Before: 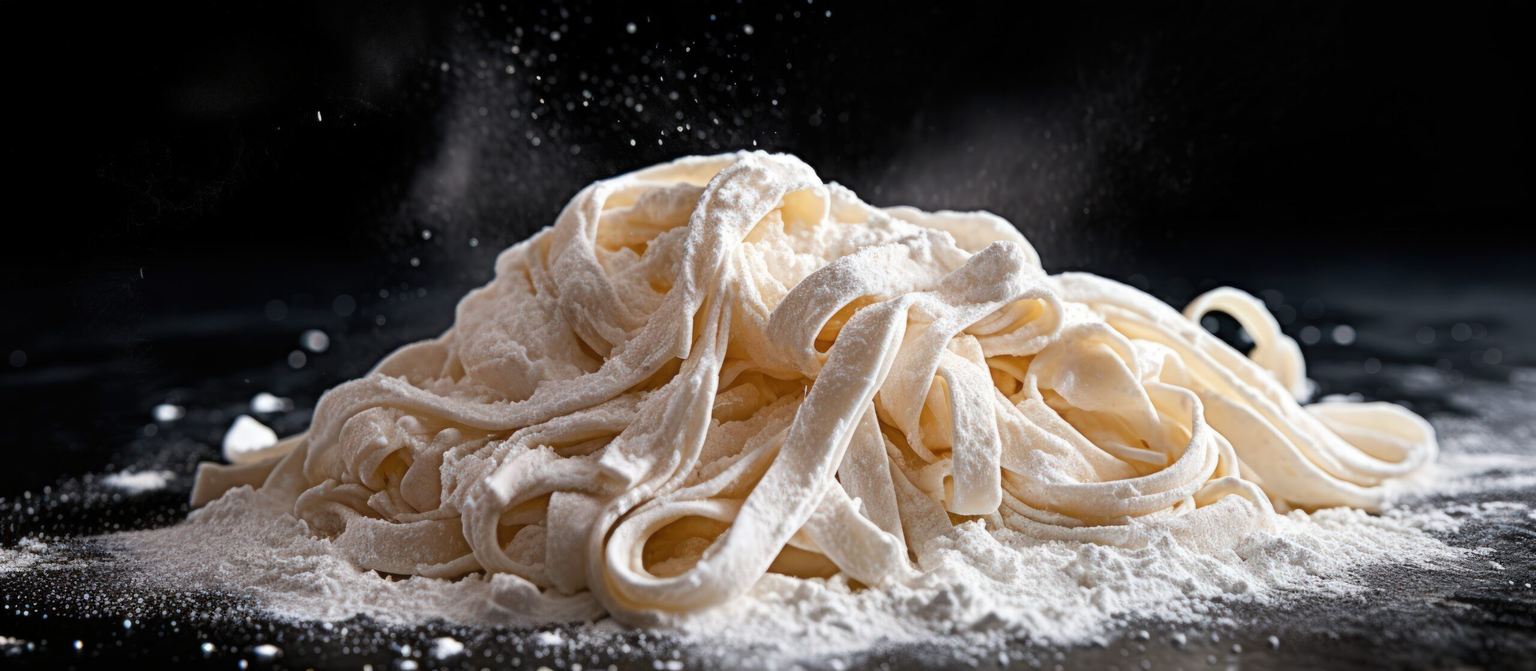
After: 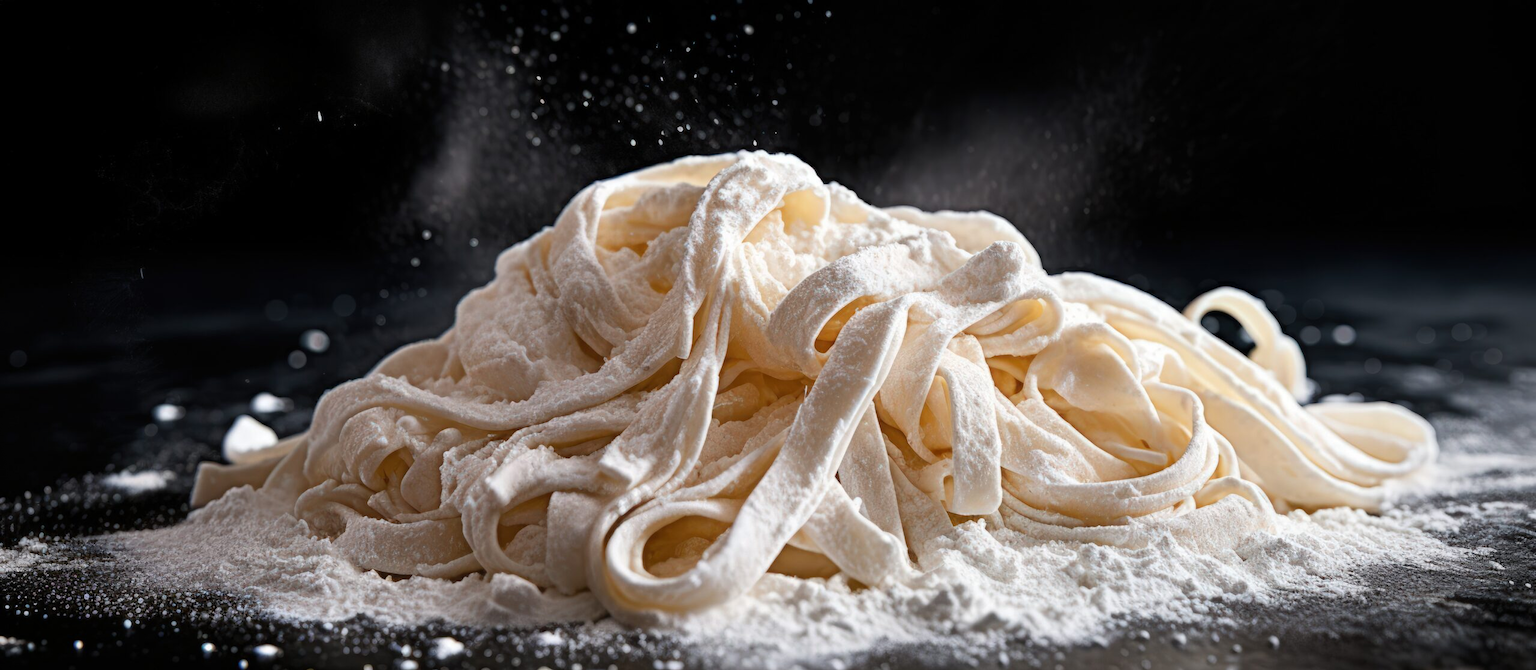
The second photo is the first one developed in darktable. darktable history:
vignetting: fall-off radius 62.64%, dithering 16-bit output, unbound false
